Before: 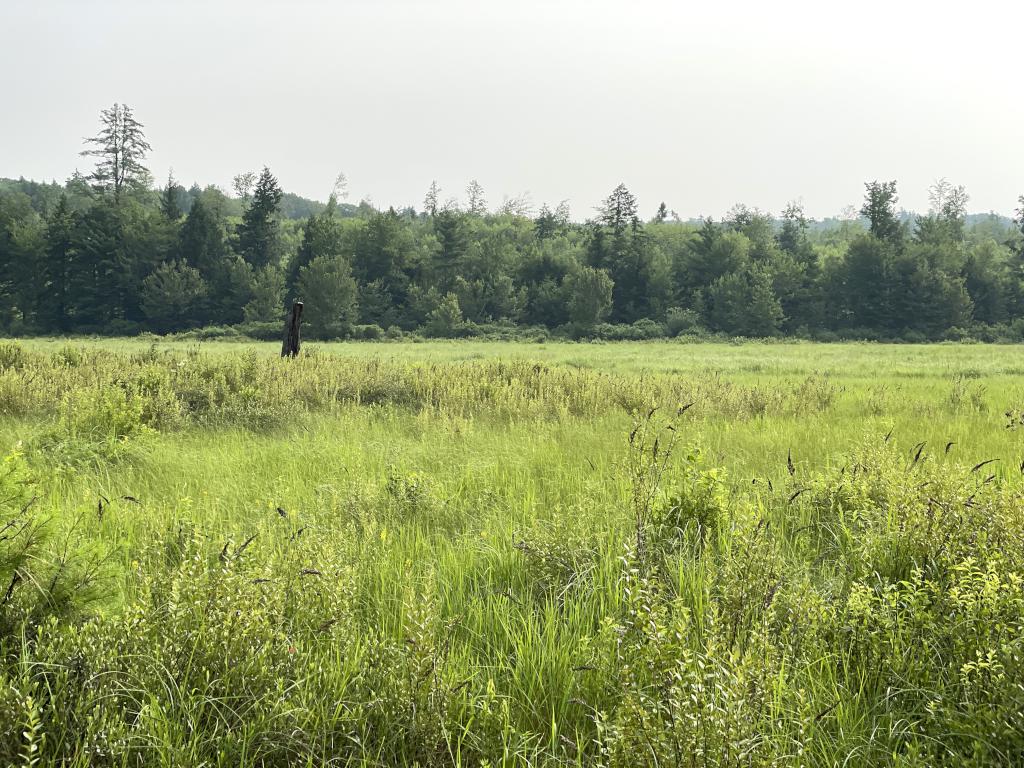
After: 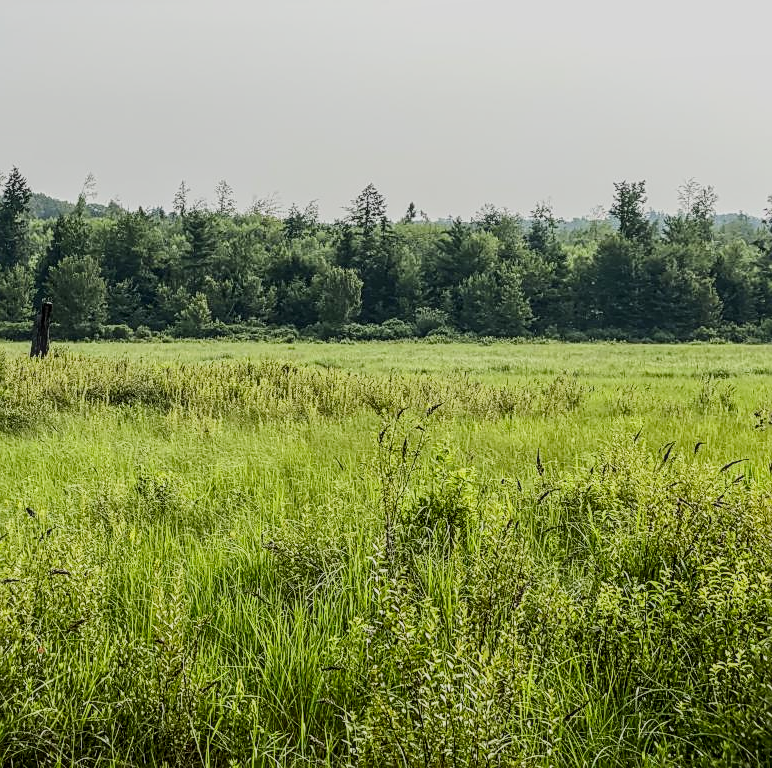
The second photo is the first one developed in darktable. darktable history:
local contrast: highlights 0%, shadows 0%, detail 133%
filmic rgb: black relative exposure -7.65 EV, white relative exposure 4.56 EV, hardness 3.61
contrast brightness saturation: contrast 0.19, brightness -0.11, saturation 0.21
sharpen: on, module defaults
crop and rotate: left 24.6%
